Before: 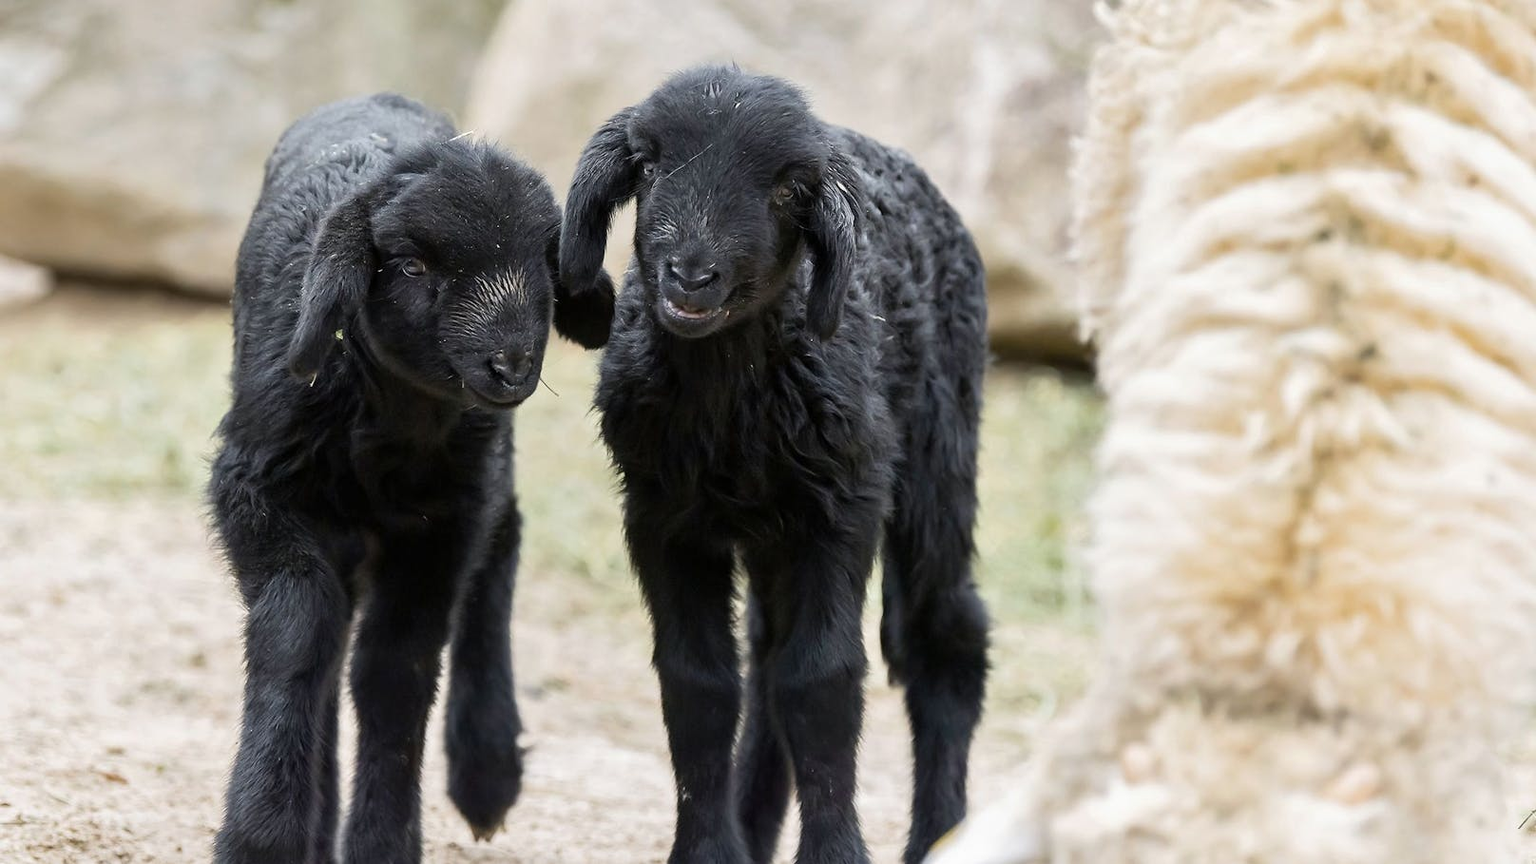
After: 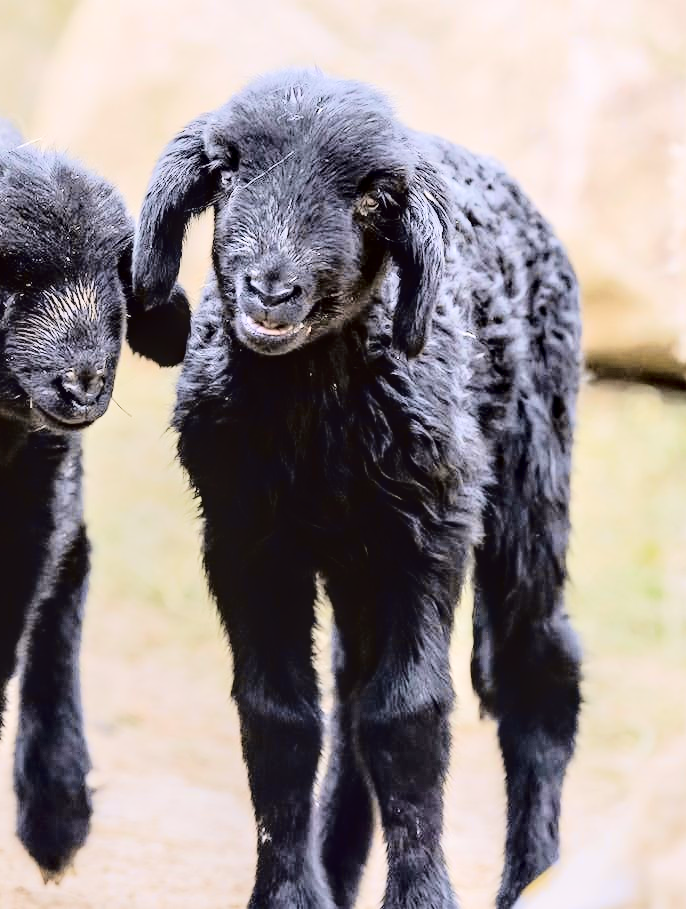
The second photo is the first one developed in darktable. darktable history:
exposure: black level correction 0, exposure 1.291 EV, compensate exposure bias true, compensate highlight preservation false
local contrast: detail 130%
tone curve: curves: ch0 [(0.003, 0.003) (0.104, 0.026) (0.236, 0.181) (0.401, 0.443) (0.495, 0.55) (0.625, 0.67) (0.819, 0.841) (0.96, 0.899)]; ch1 [(0, 0) (0.161, 0.092) (0.37, 0.302) (0.424, 0.402) (0.45, 0.466) (0.495, 0.51) (0.573, 0.571) (0.638, 0.641) (0.751, 0.741) (1, 1)]; ch2 [(0, 0) (0.352, 0.403) (0.466, 0.443) (0.524, 0.526) (0.56, 0.556) (1, 1)], color space Lab, independent channels, preserve colors none
crop: left 28.239%, right 29.297%
base curve: curves: ch0 [(0, 0) (0.036, 0.025) (0.121, 0.166) (0.206, 0.329) (0.605, 0.79) (1, 1)]
